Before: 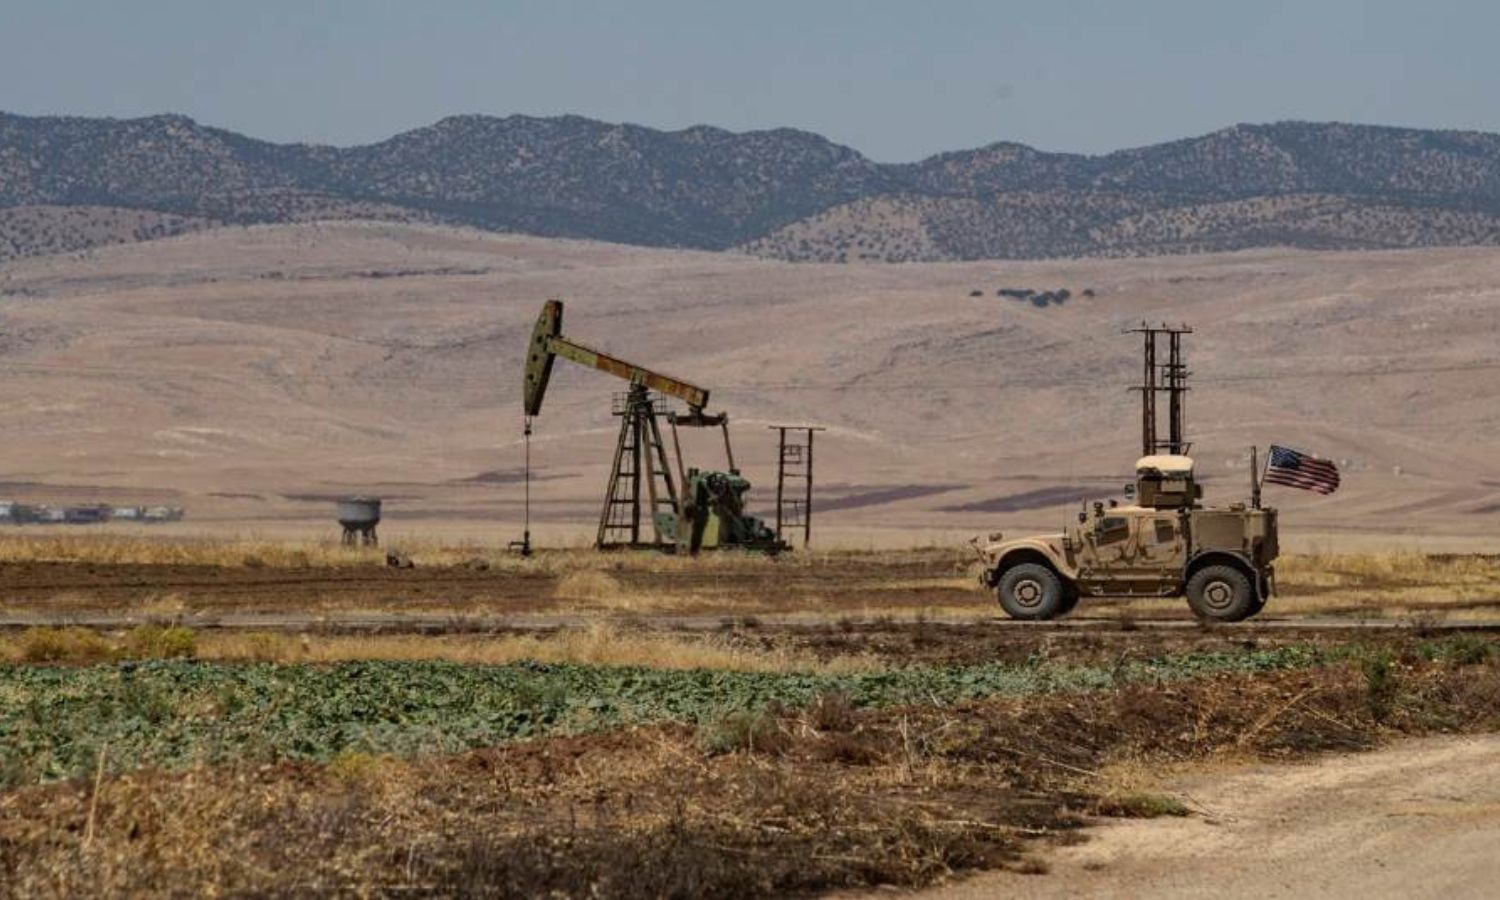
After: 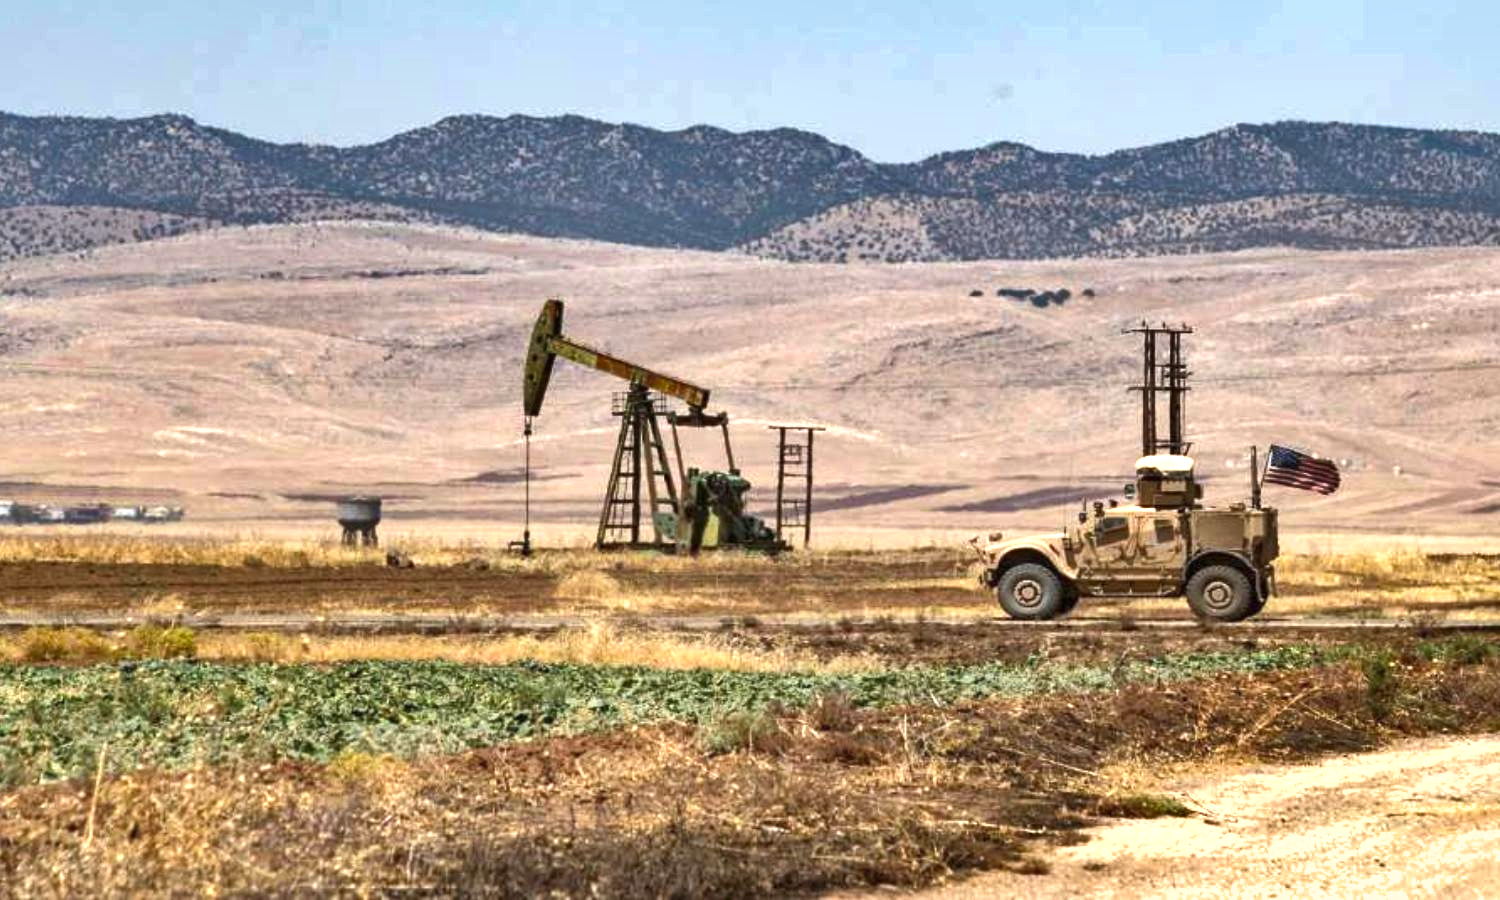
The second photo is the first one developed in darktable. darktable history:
exposure: exposure 1.5 EV, compensate highlight preservation false
shadows and highlights: shadows 60, highlights -60.23, soften with gaussian
